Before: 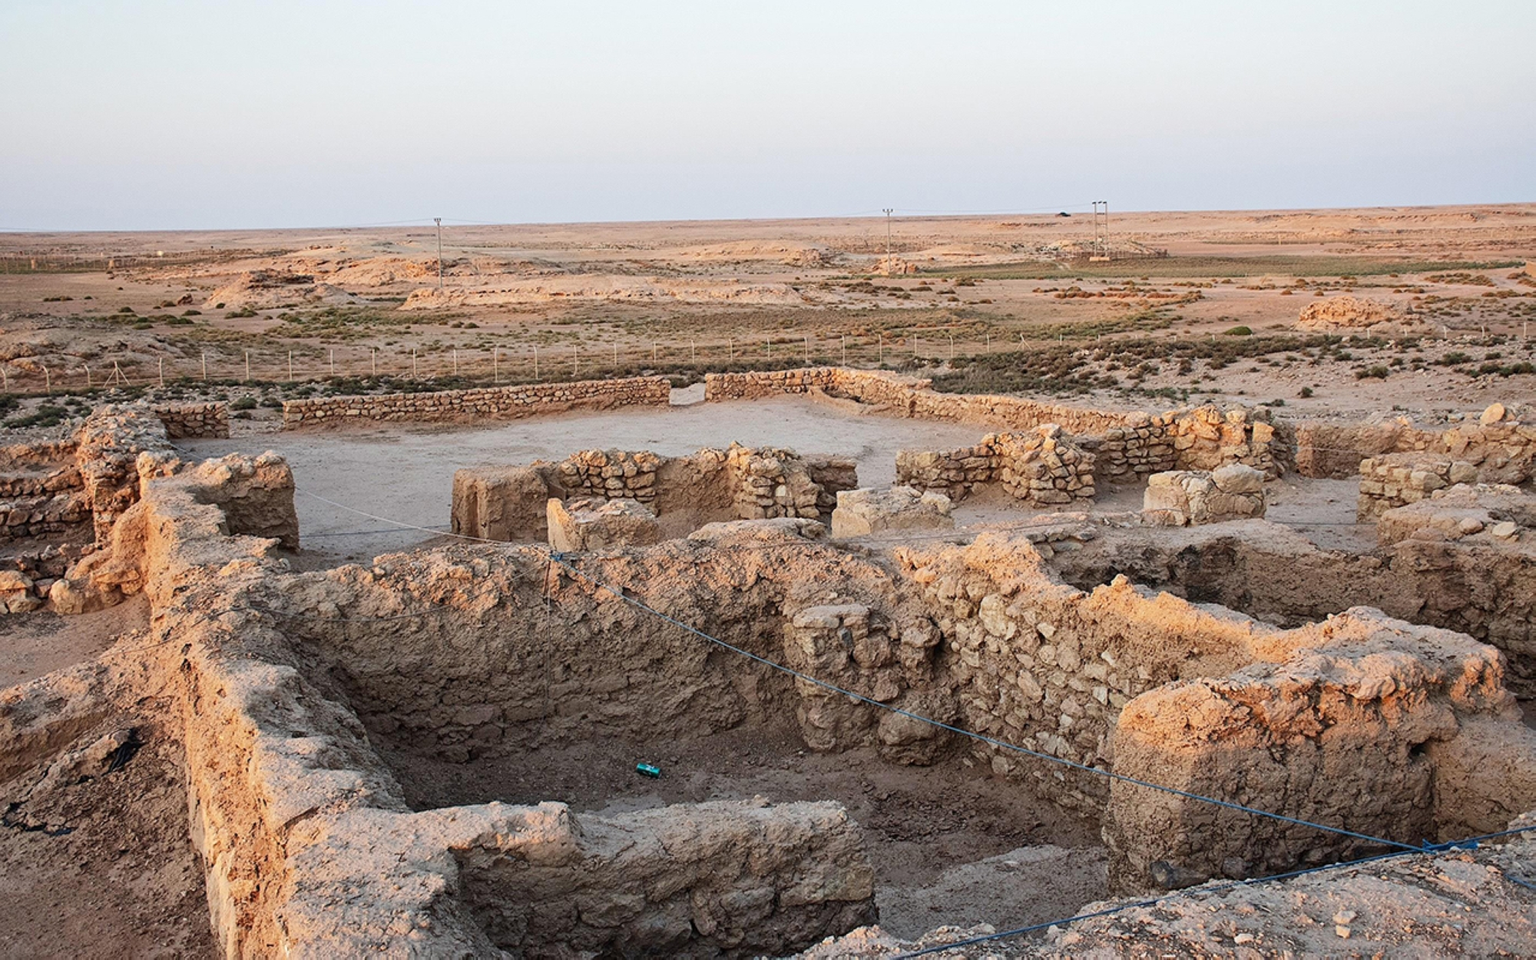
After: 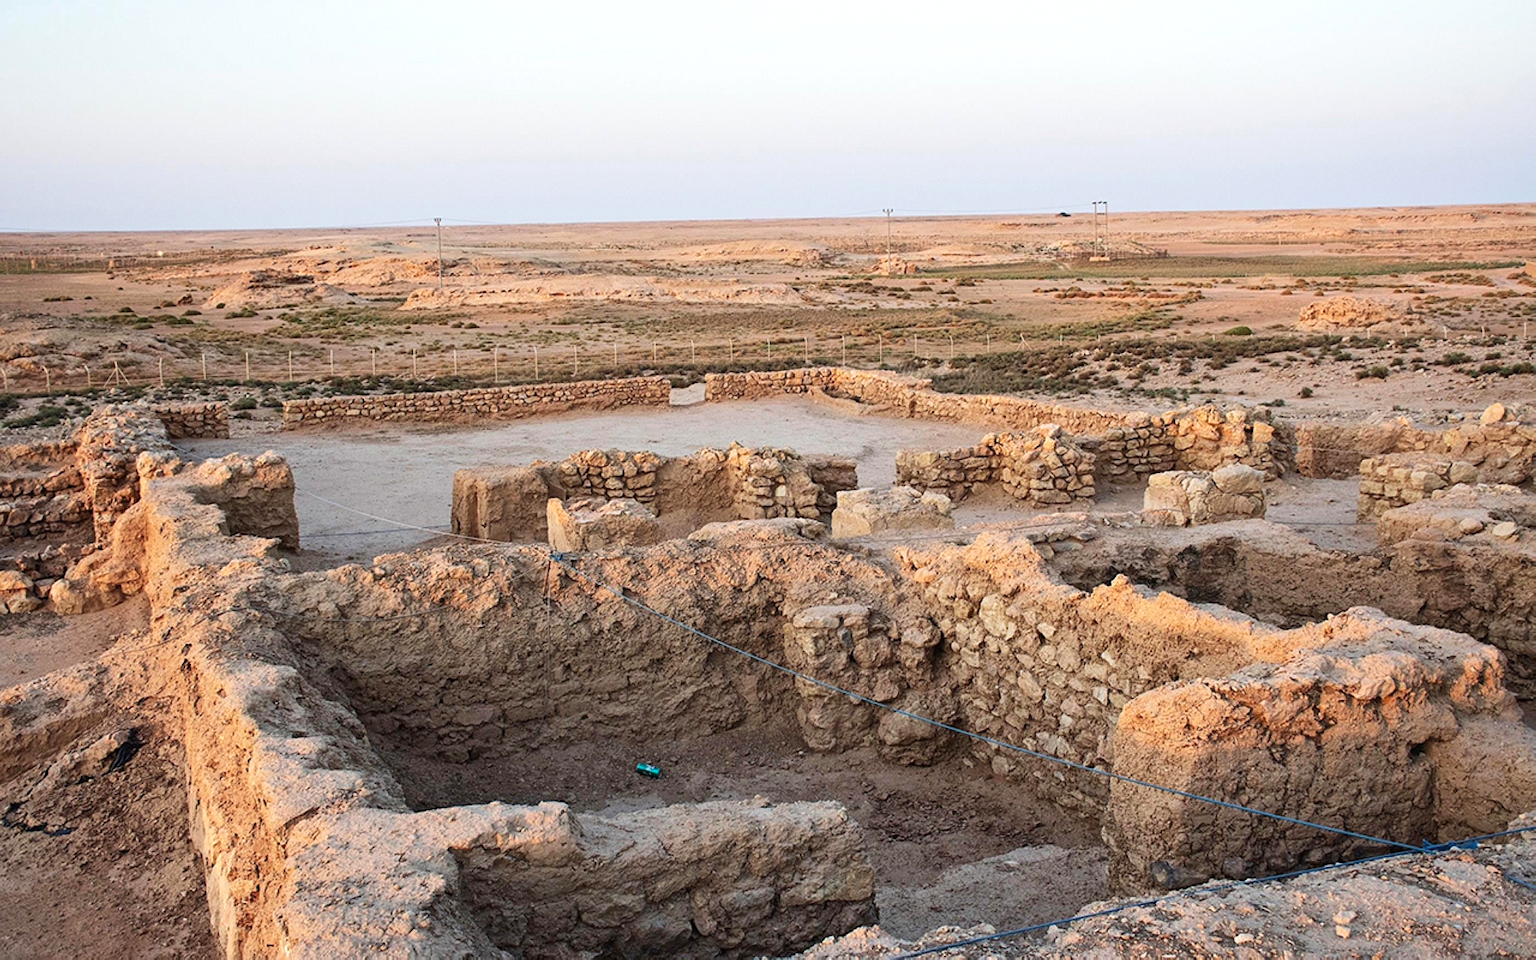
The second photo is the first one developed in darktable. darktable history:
velvia: strength 17%
exposure: exposure 0.2 EV, compensate highlight preservation false
